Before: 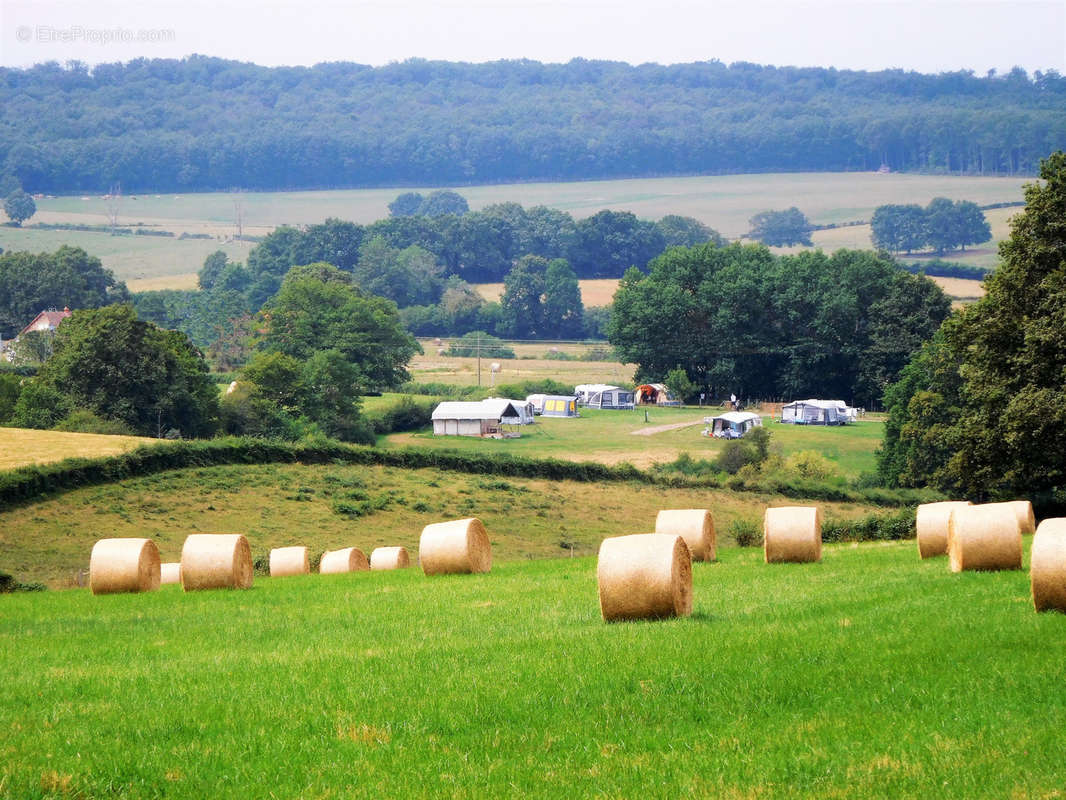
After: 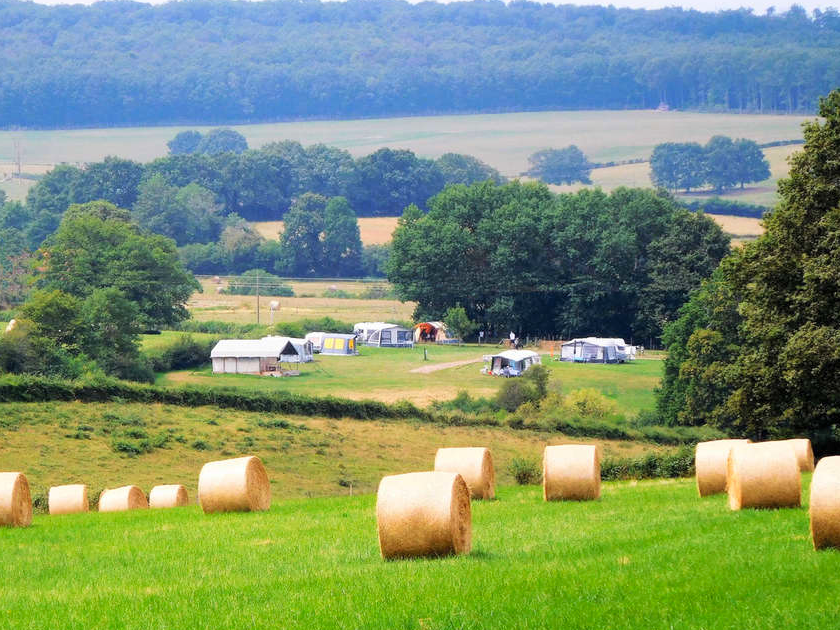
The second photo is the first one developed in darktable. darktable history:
crop and rotate: left 20.743%, top 7.849%, right 0.413%, bottom 13.319%
contrast brightness saturation: contrast 0.033, brightness 0.066, saturation 0.134
